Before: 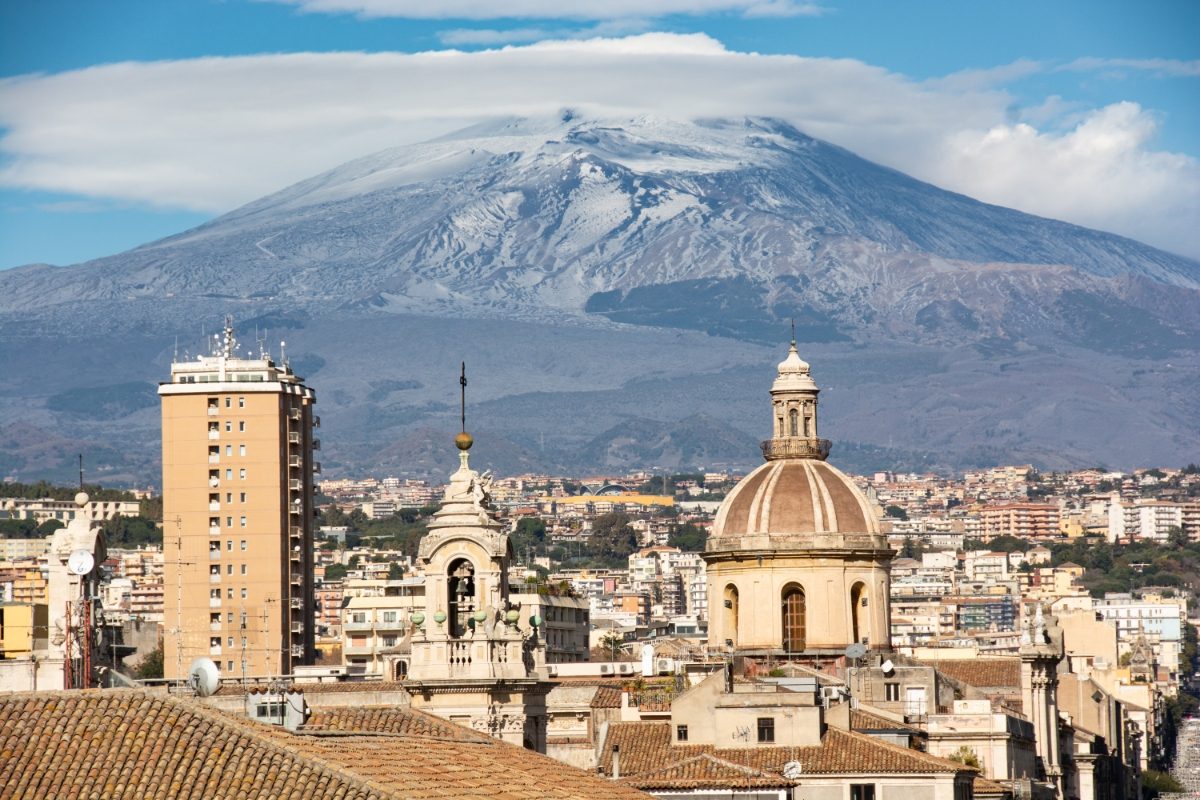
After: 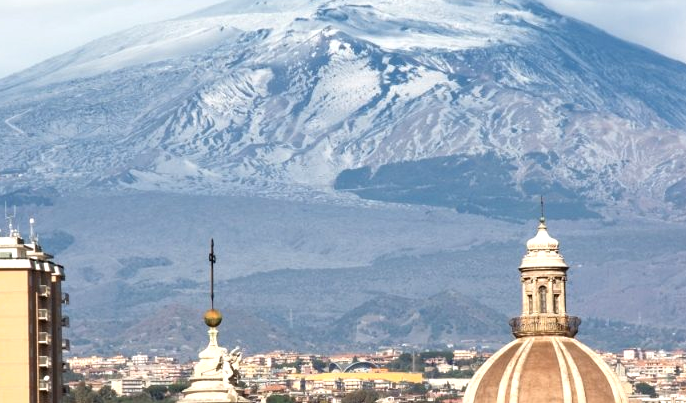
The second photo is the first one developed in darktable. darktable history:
exposure: black level correction 0, exposure 0.5 EV, compensate highlight preservation false
crop: left 20.932%, top 15.471%, right 21.848%, bottom 34.081%
